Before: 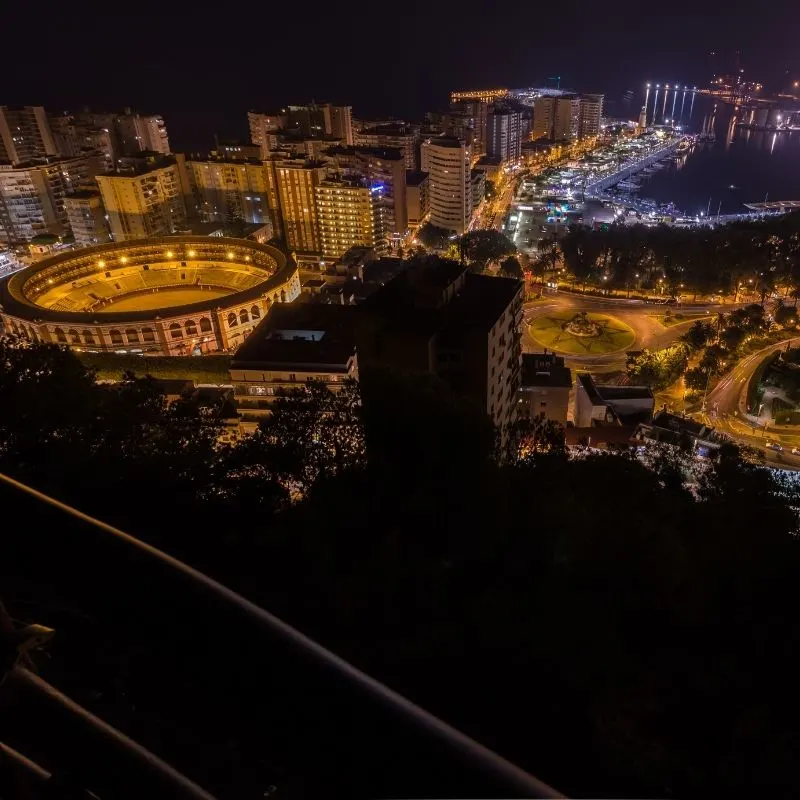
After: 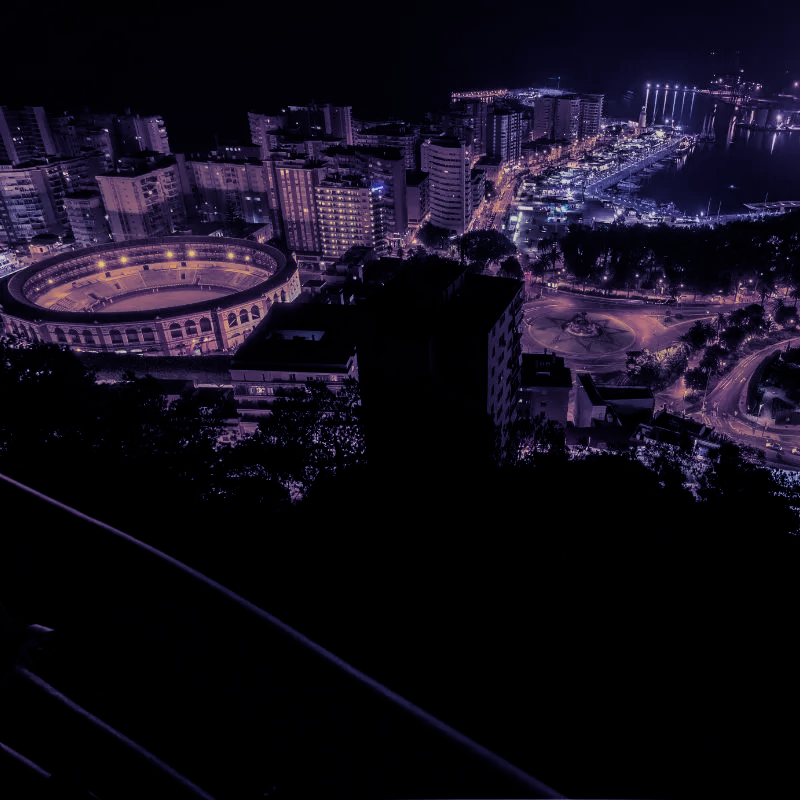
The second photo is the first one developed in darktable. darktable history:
split-toning: shadows › hue 242.67°, shadows › saturation 0.733, highlights › hue 45.33°, highlights › saturation 0.667, balance -53.304, compress 21.15%
filmic rgb: black relative exposure -7.65 EV, white relative exposure 4.56 EV, hardness 3.61, color science v6 (2022)
